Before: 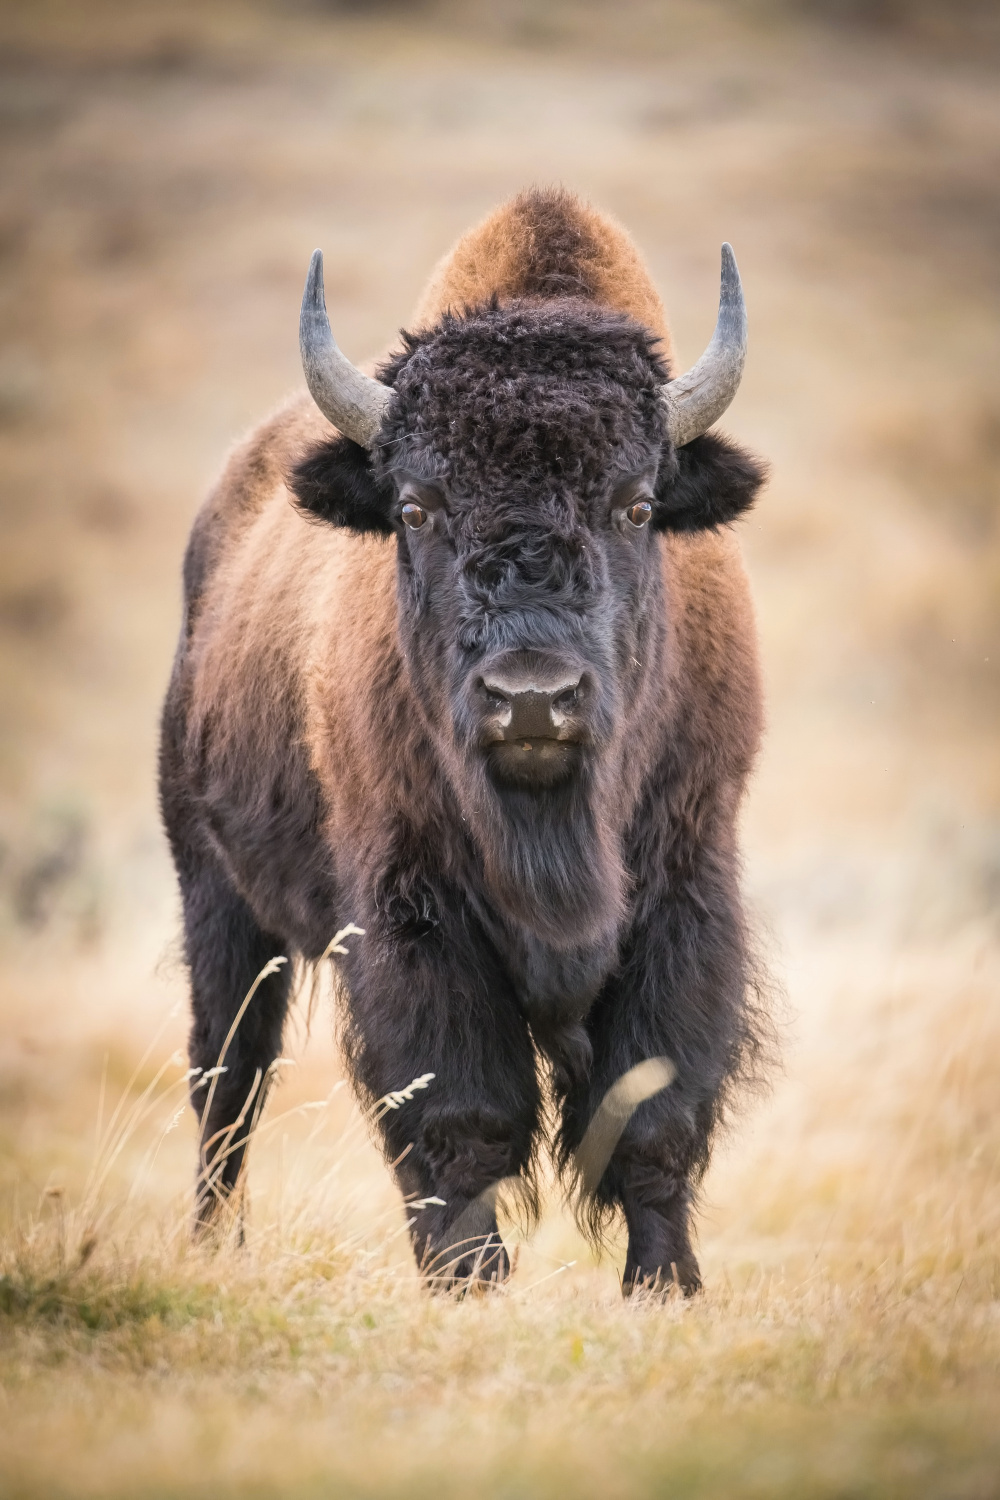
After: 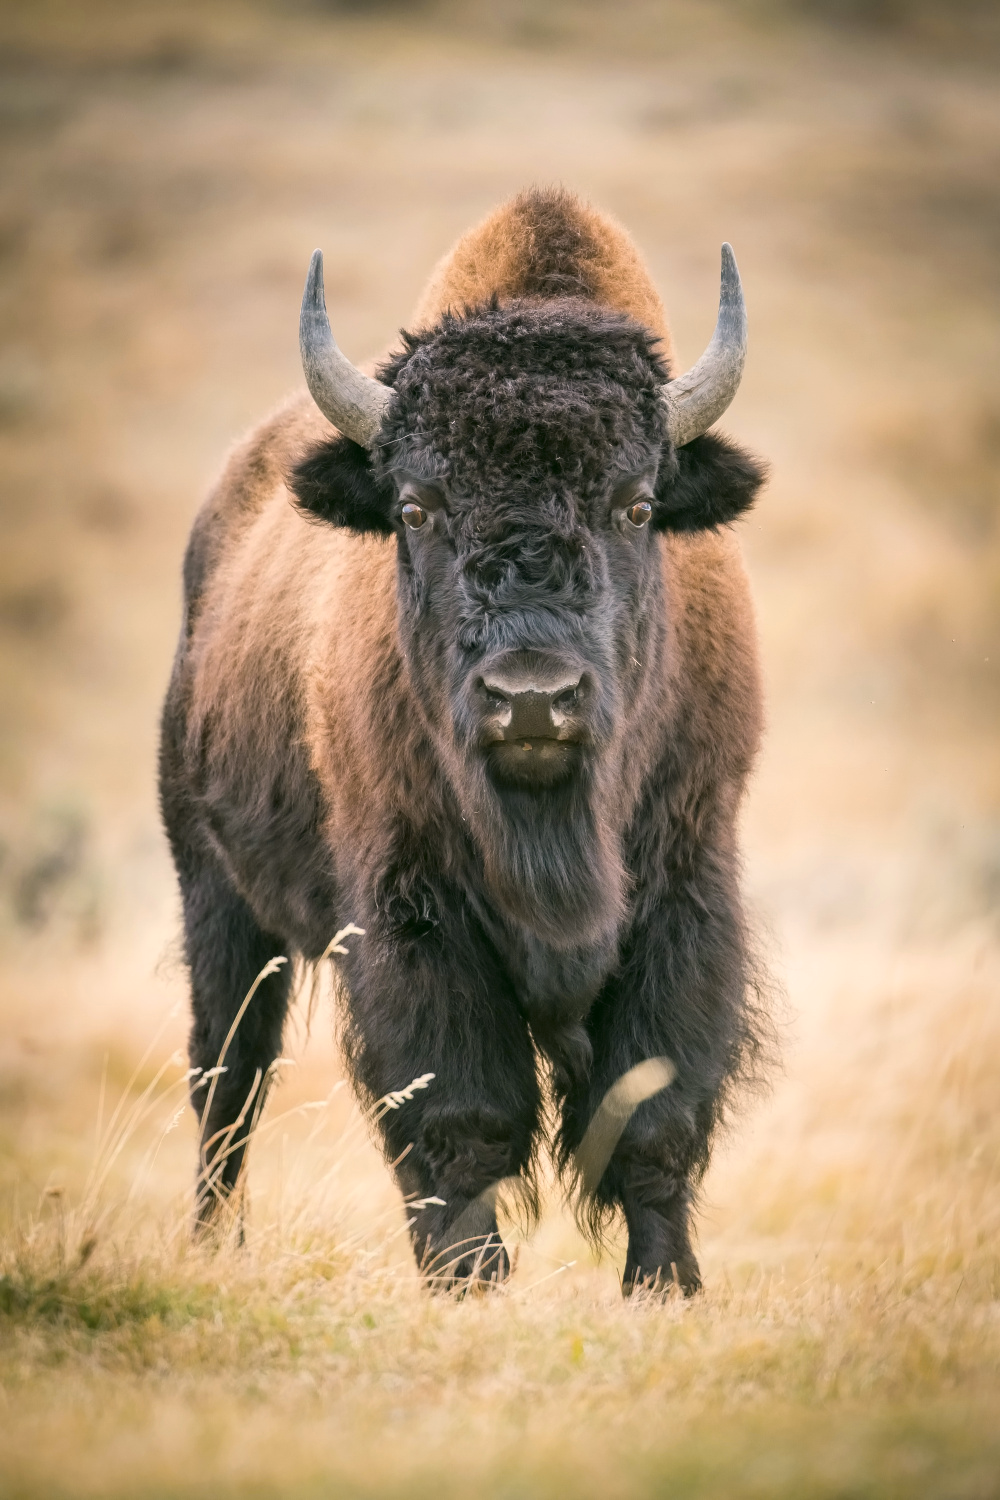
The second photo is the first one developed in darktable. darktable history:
color correction: highlights a* 4.02, highlights b* 4.98, shadows a* -7.55, shadows b* 4.98
